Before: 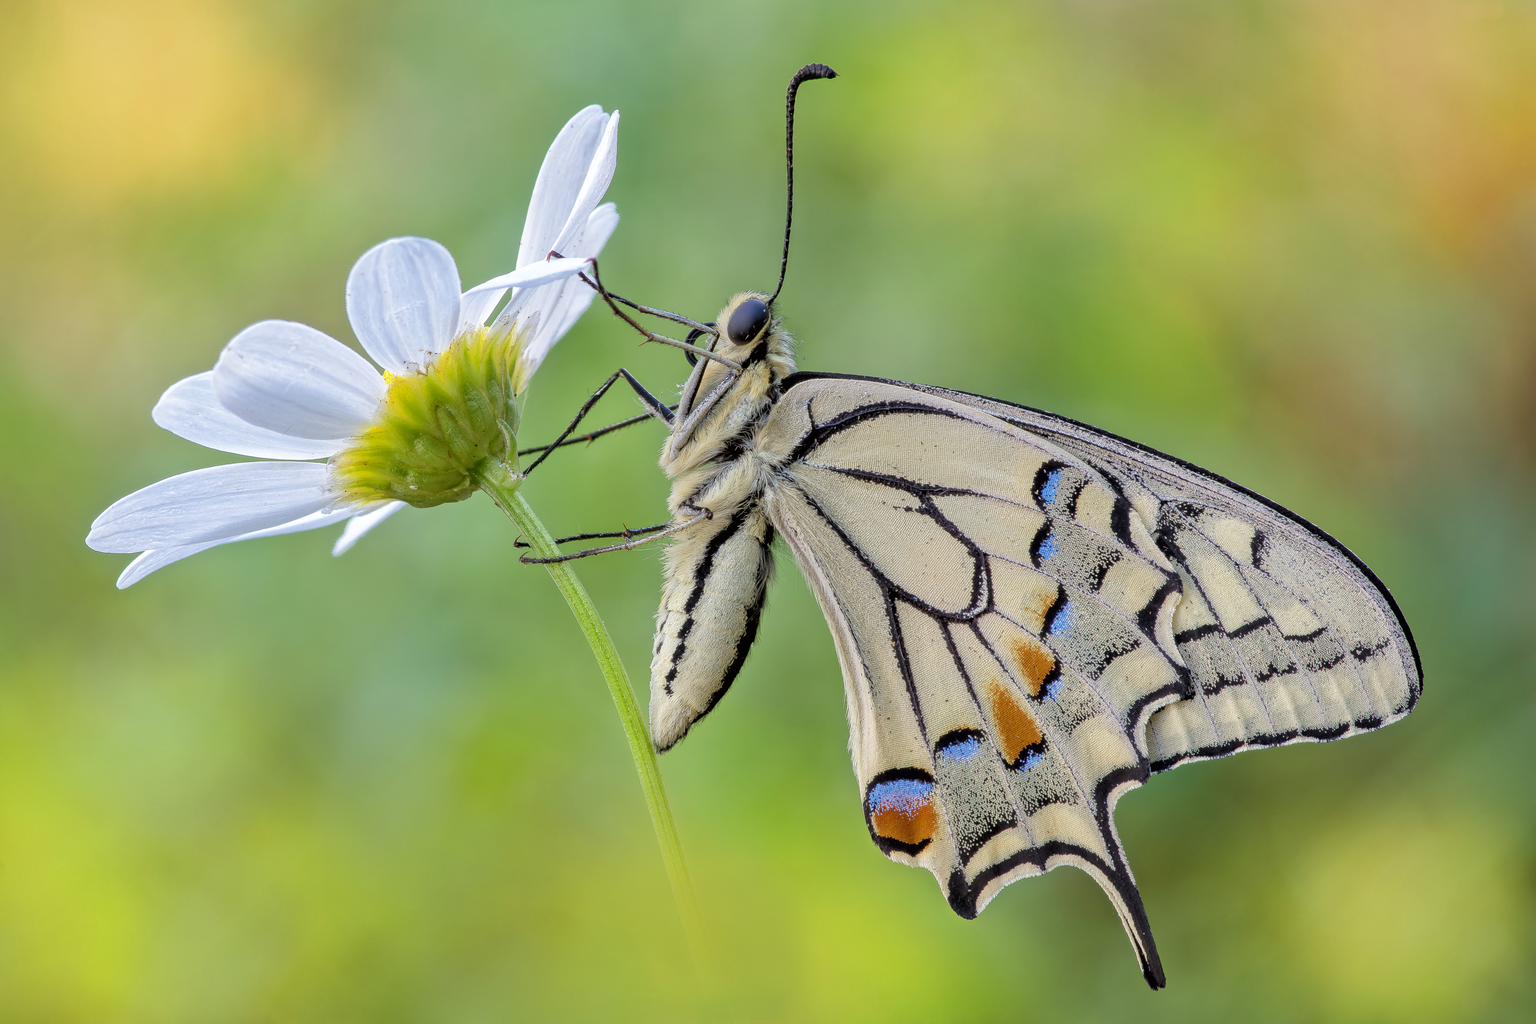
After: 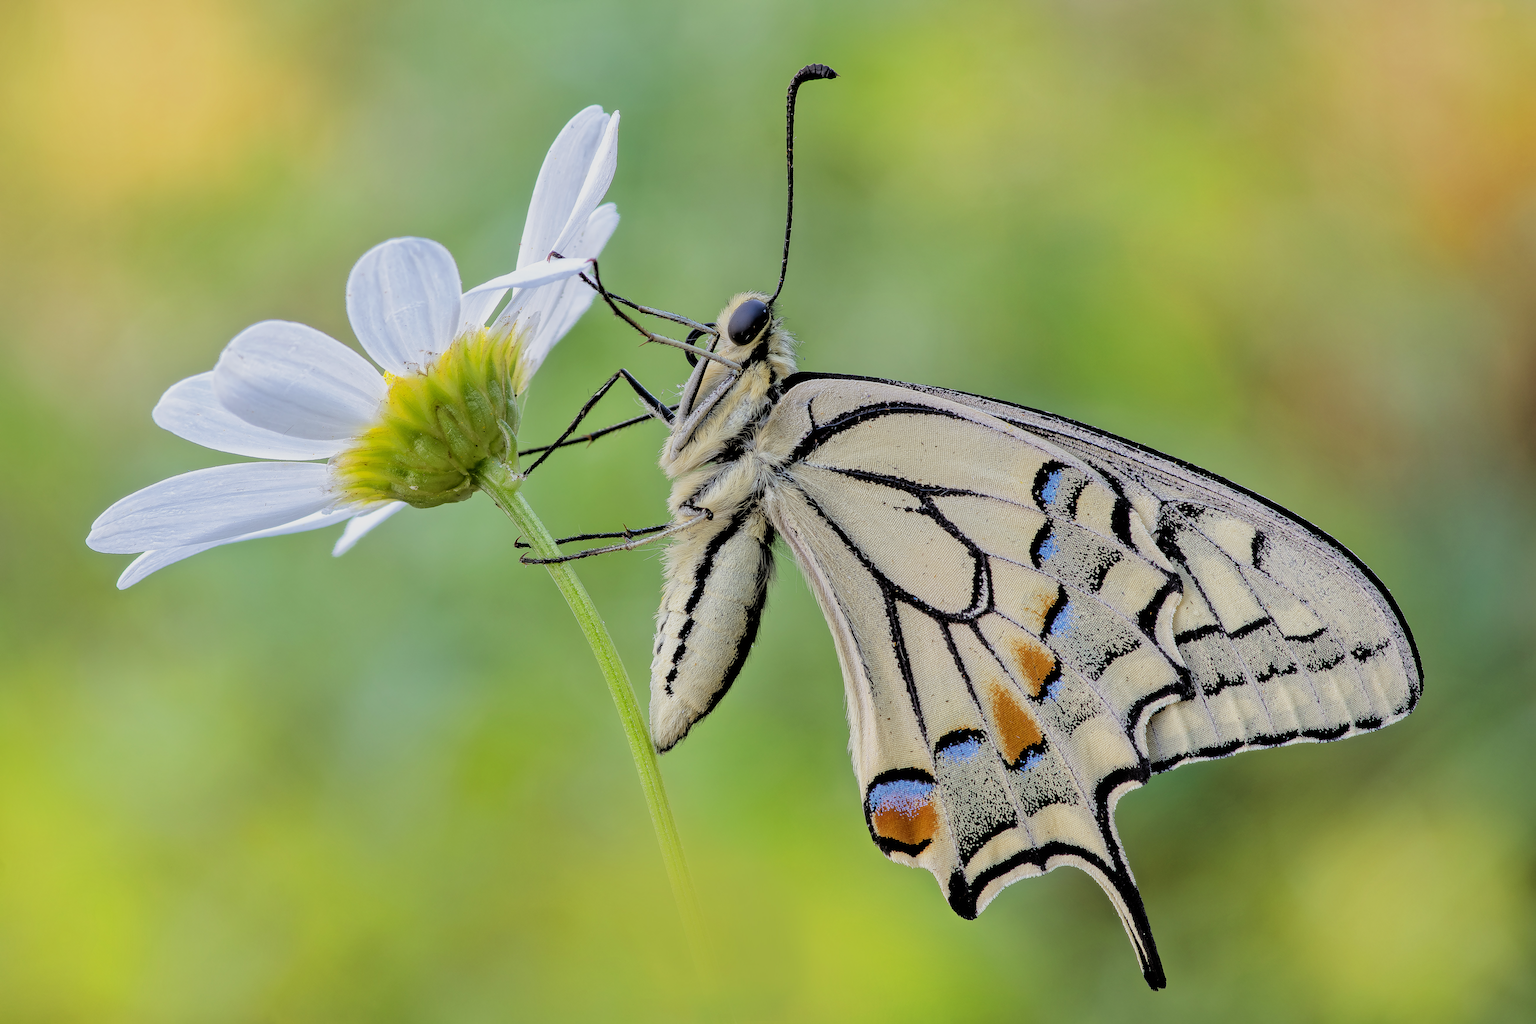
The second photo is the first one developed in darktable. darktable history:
filmic rgb: black relative exposure -3.4 EV, white relative exposure 3.46 EV, hardness 2.36, contrast 1.102
exposure: black level correction 0, compensate highlight preservation false
